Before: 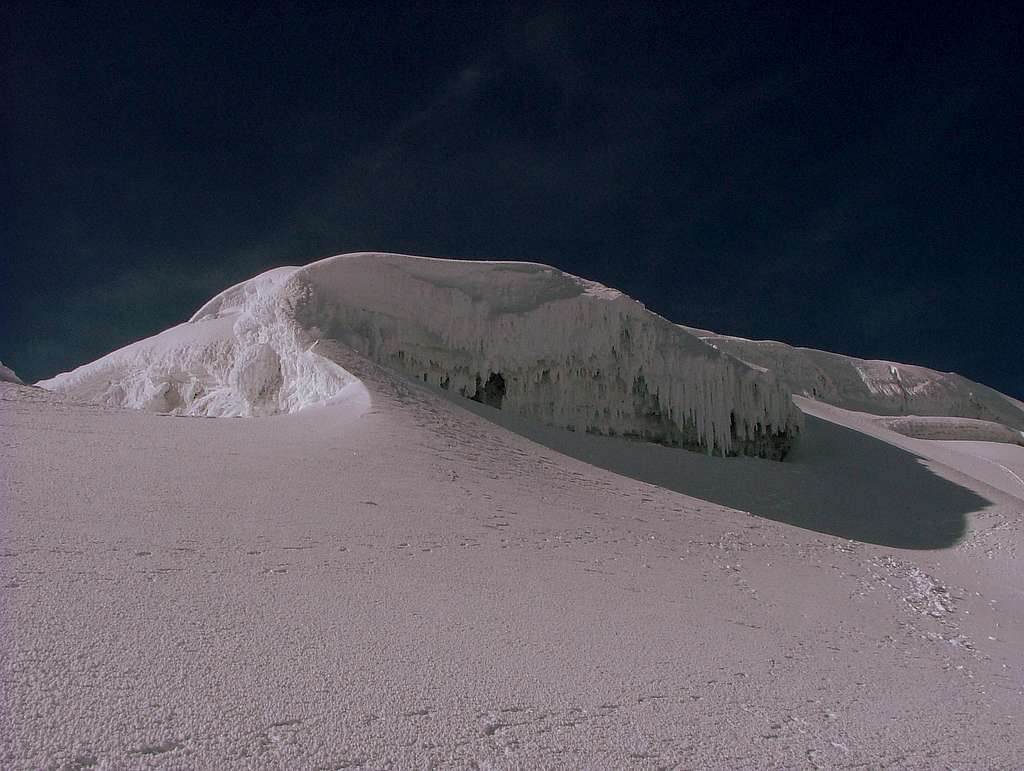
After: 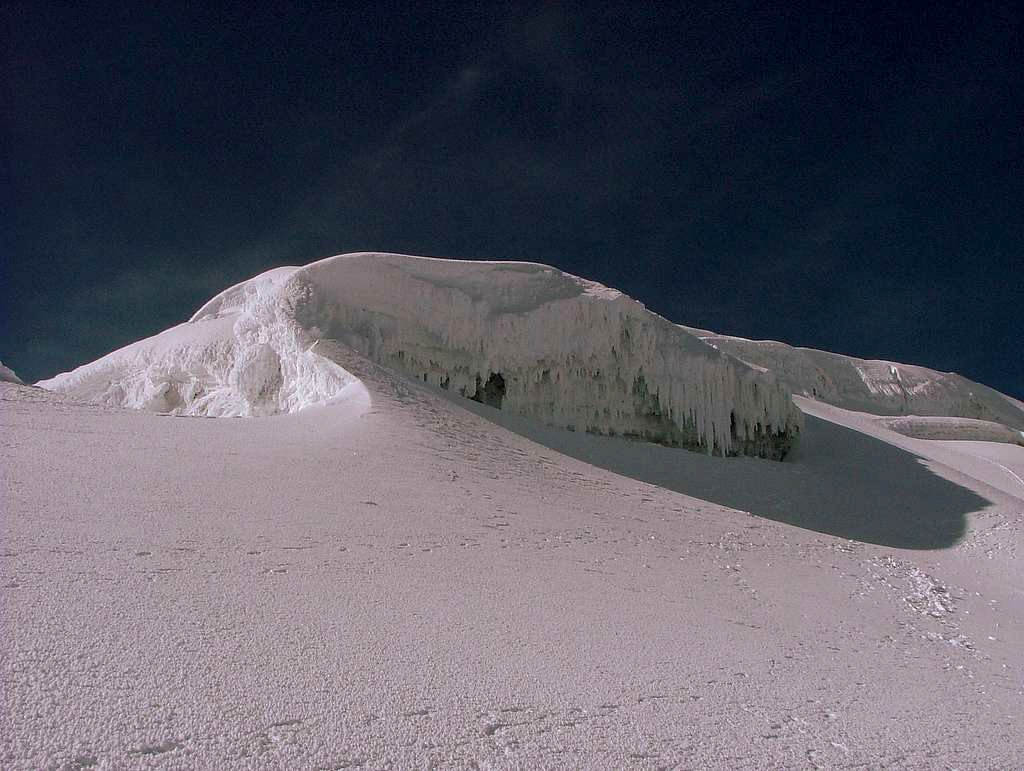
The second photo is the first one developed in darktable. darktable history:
exposure: exposure 0.449 EV, compensate exposure bias true, compensate highlight preservation false
